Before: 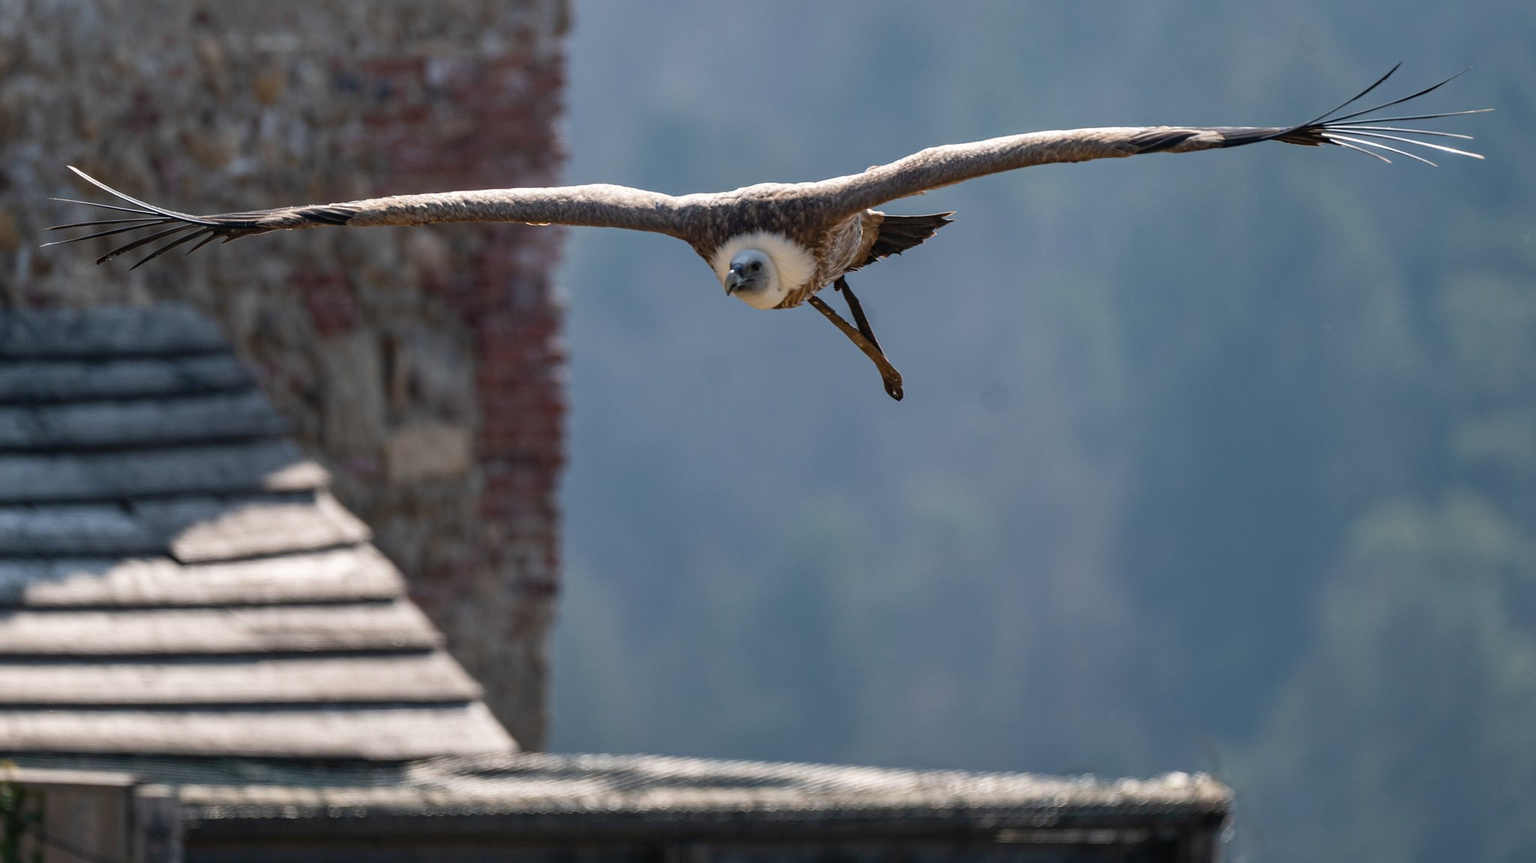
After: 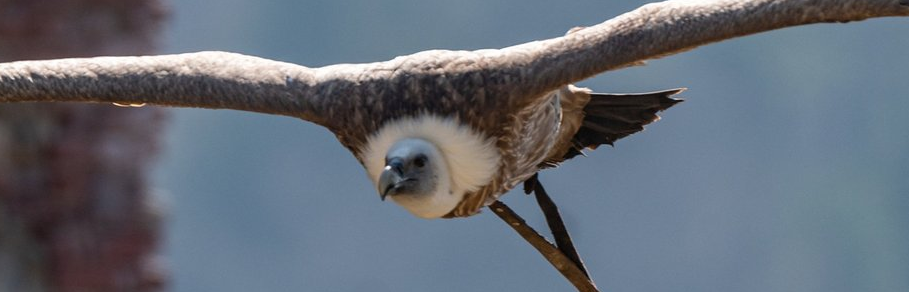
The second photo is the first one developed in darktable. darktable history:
crop: left 28.739%, top 16.878%, right 26.847%, bottom 57.746%
